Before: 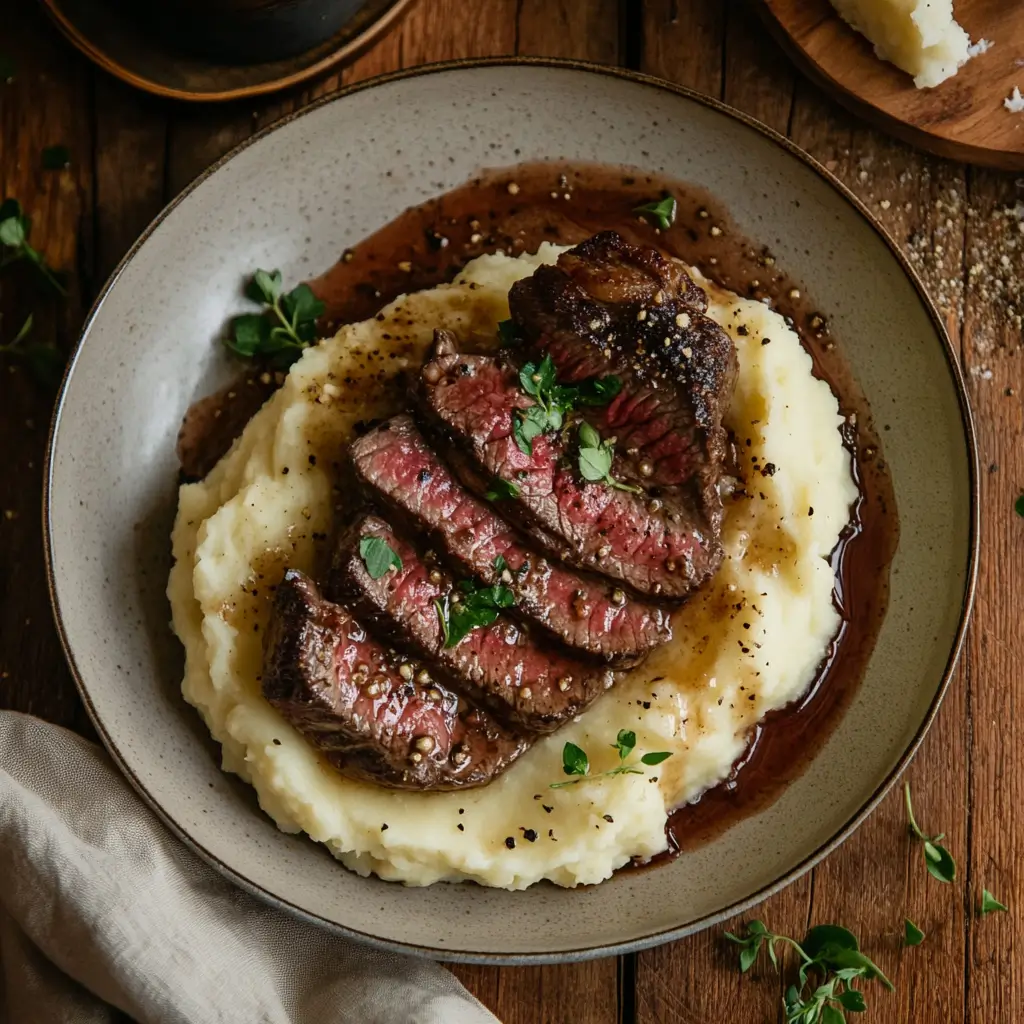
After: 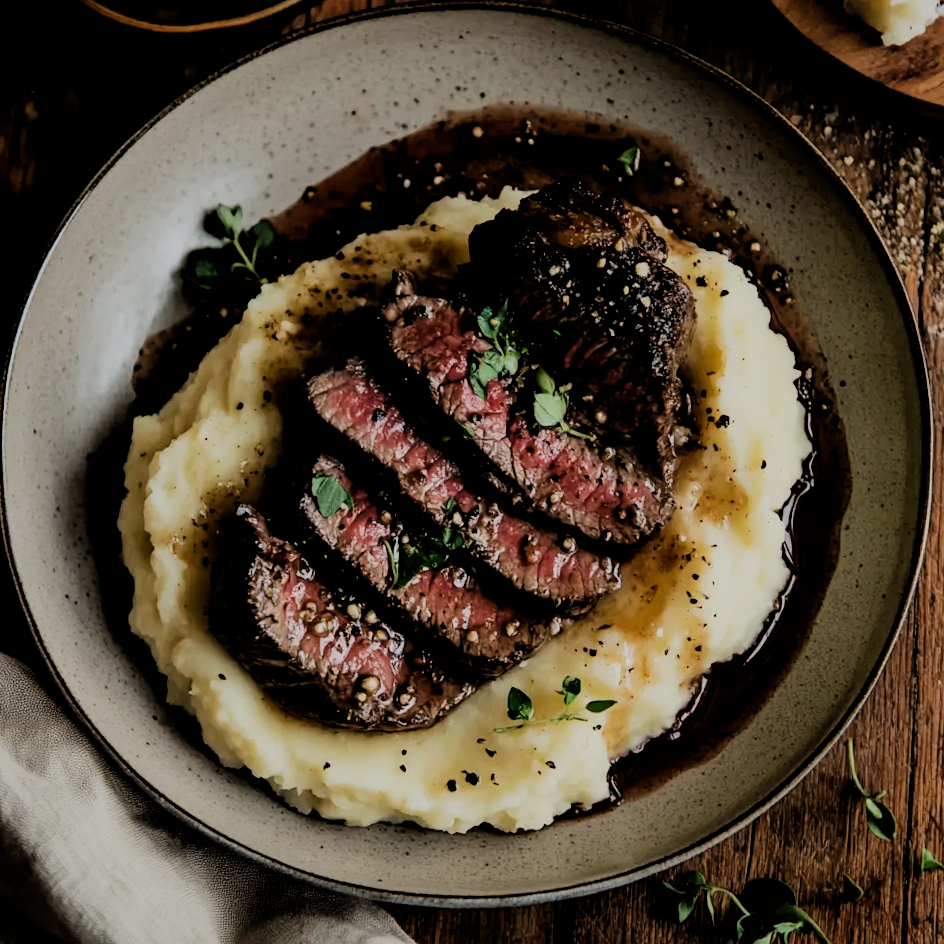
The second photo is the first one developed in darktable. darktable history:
exposure: compensate highlight preservation false
crop and rotate: angle -1.96°, left 3.097%, top 4.154%, right 1.586%, bottom 0.529%
filmic rgb: black relative exposure -3.21 EV, white relative exposure 7.02 EV, hardness 1.46, contrast 1.35
